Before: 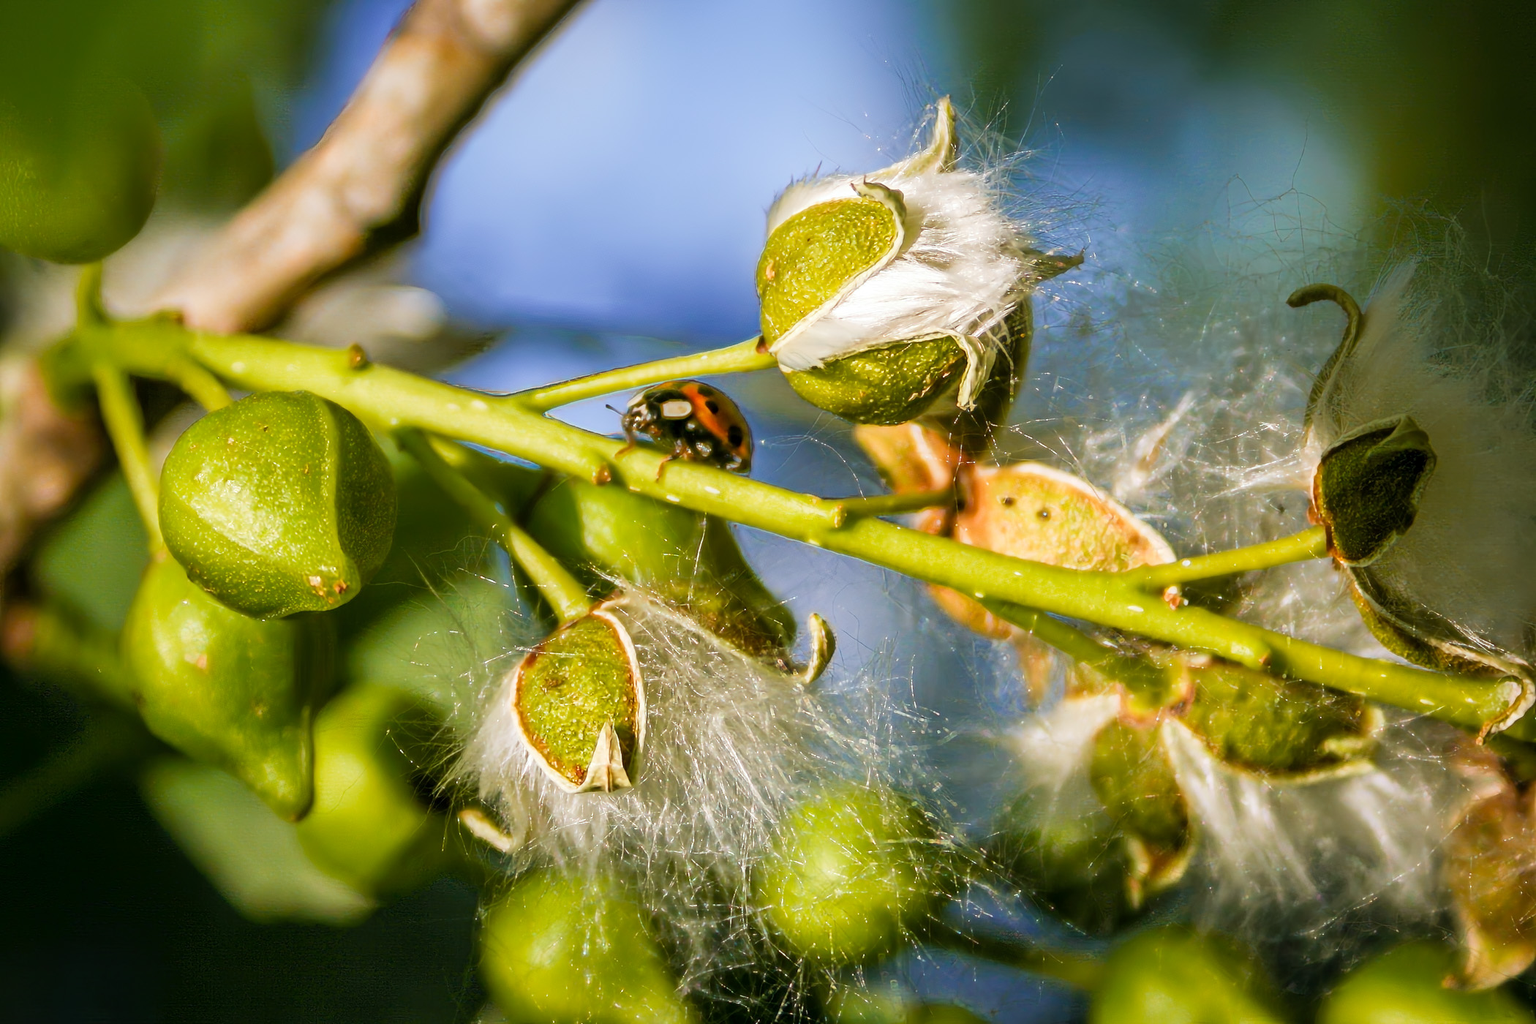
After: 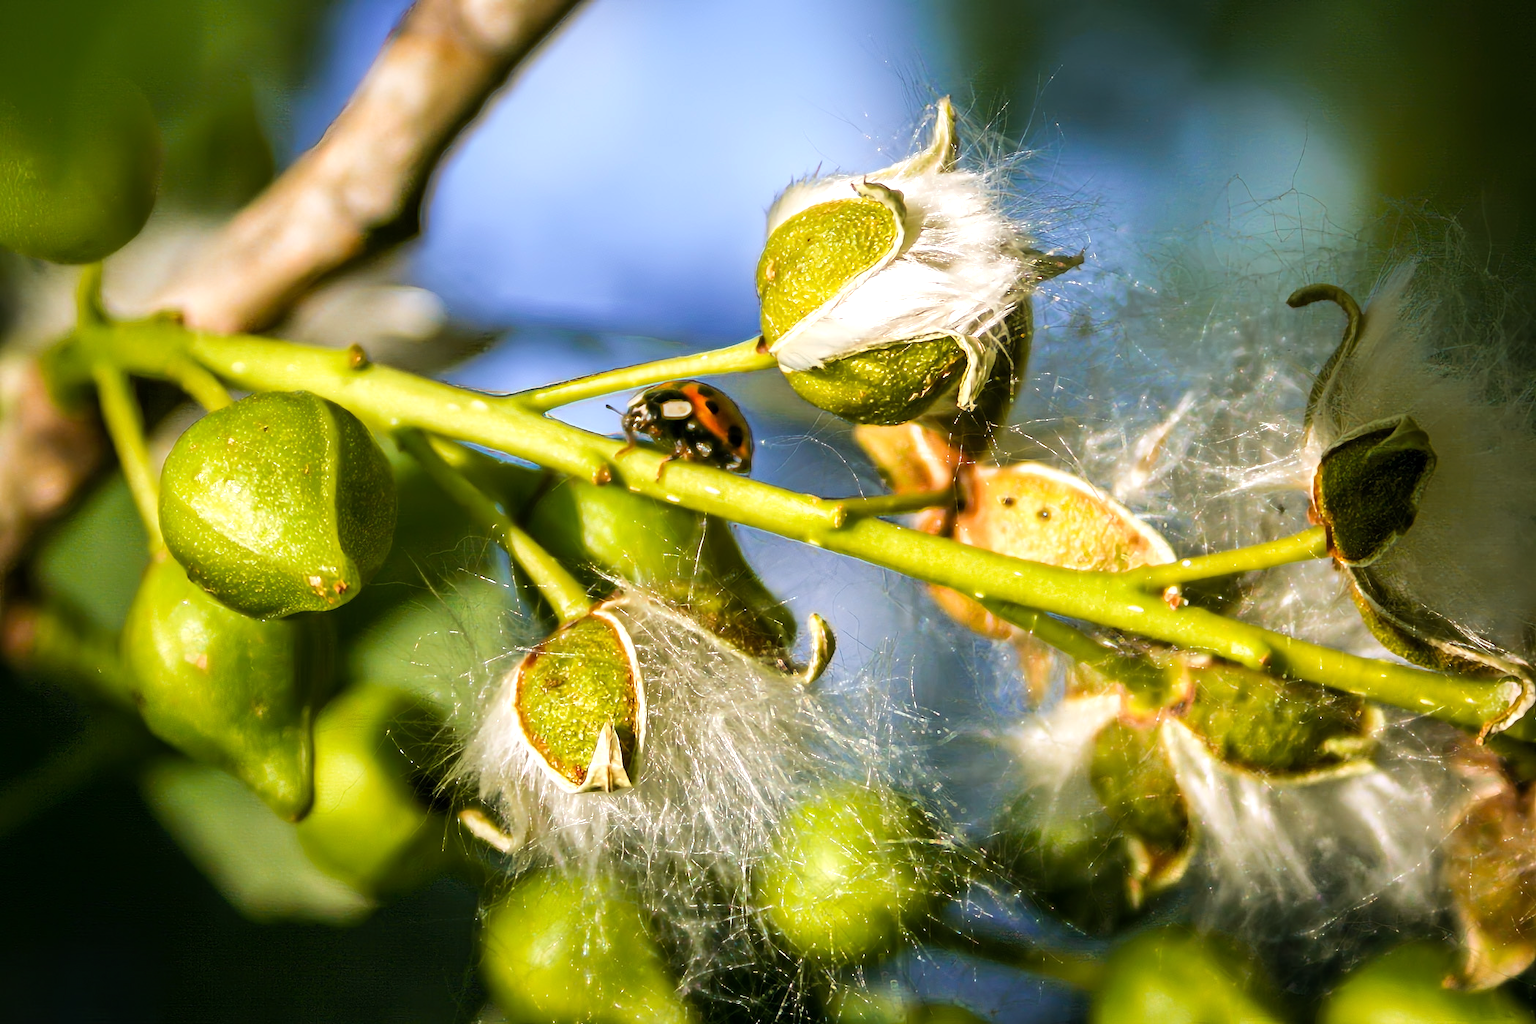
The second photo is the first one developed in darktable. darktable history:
tone equalizer: -8 EV -0.413 EV, -7 EV -0.396 EV, -6 EV -0.337 EV, -5 EV -0.217 EV, -3 EV 0.241 EV, -2 EV 0.316 EV, -1 EV 0.413 EV, +0 EV 0.388 EV, edges refinement/feathering 500, mask exposure compensation -1.57 EV, preserve details no
